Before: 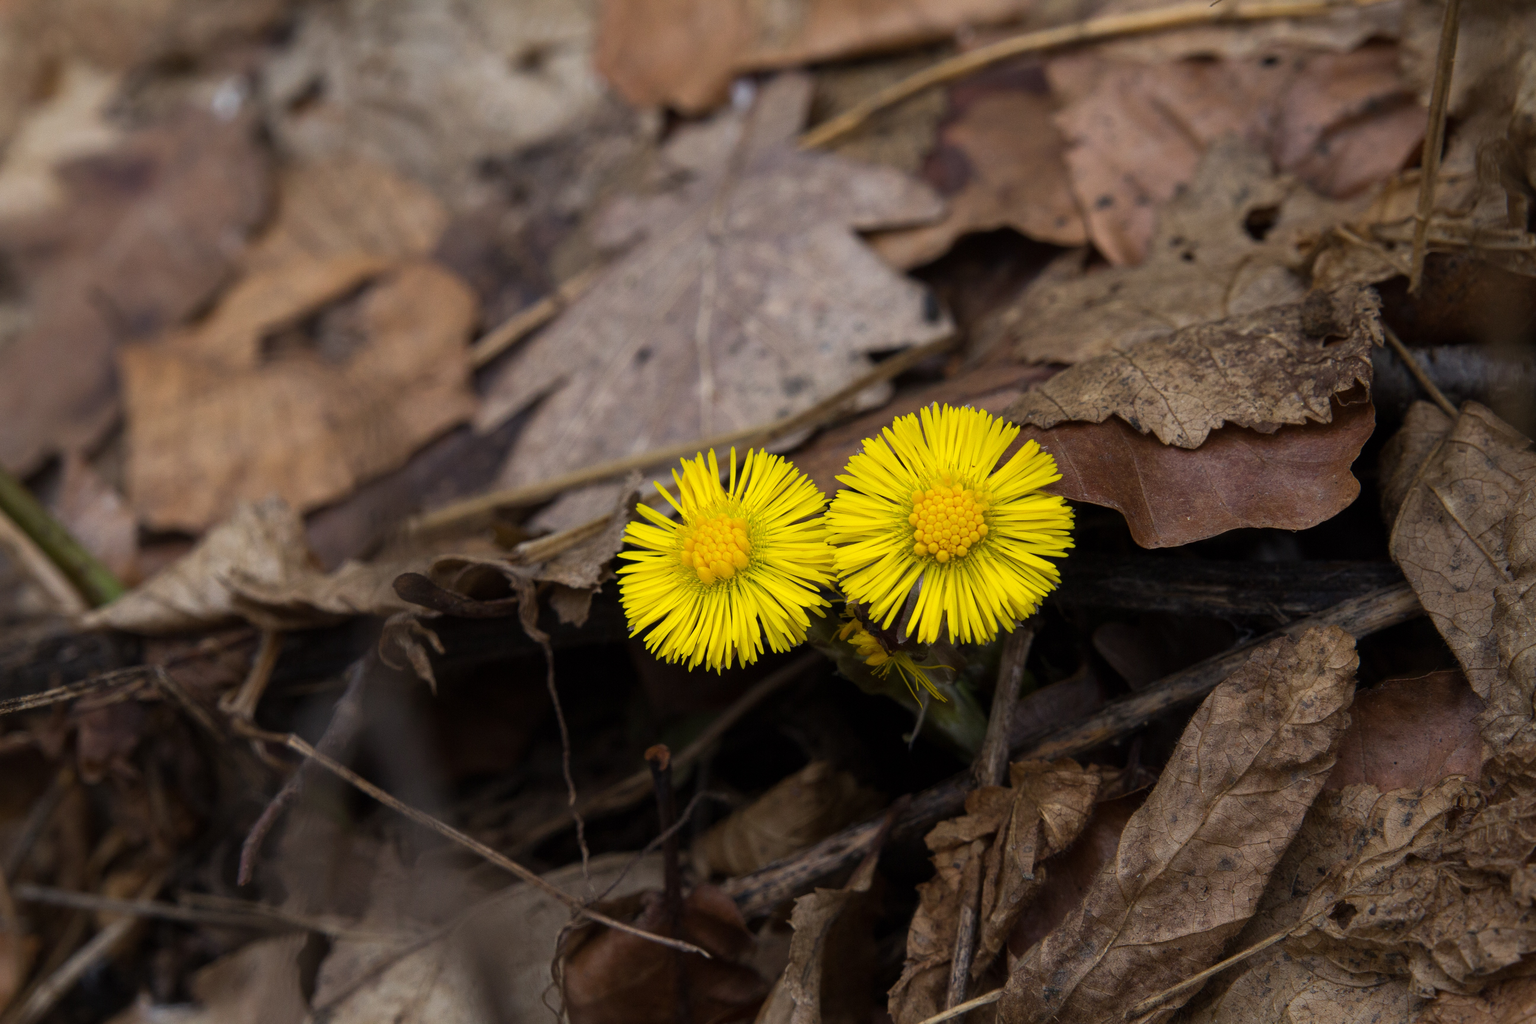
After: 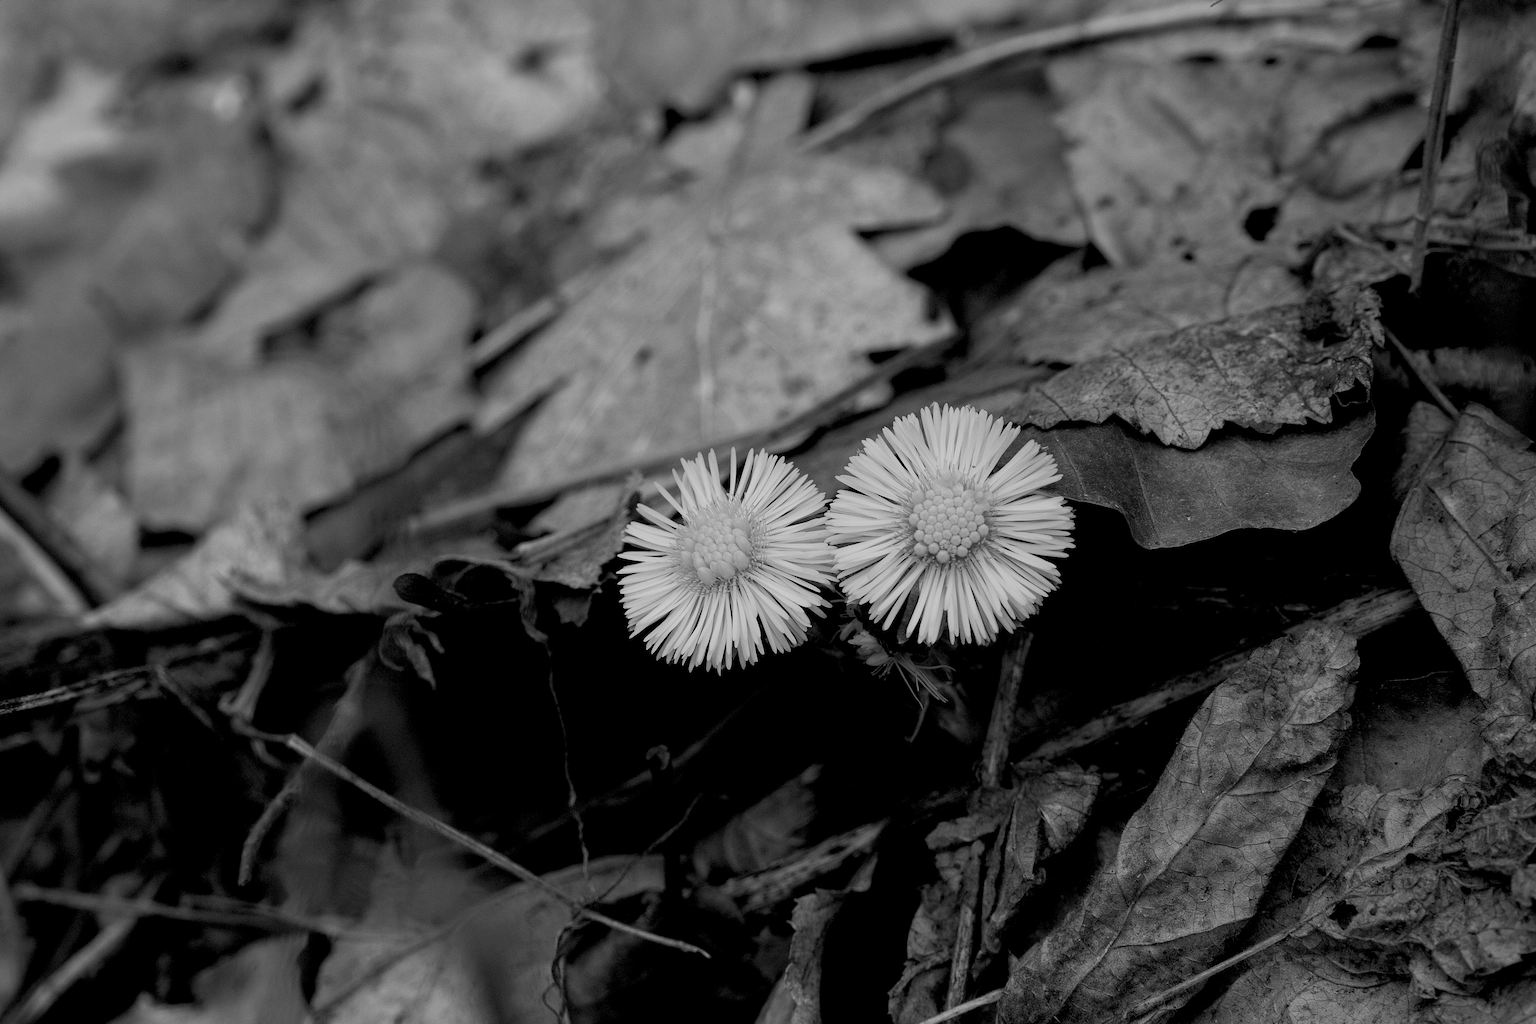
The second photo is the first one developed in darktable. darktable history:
monochrome: on, module defaults
sharpen: on, module defaults
color correction: highlights a* 0.207, highlights b* 2.7, shadows a* -0.874, shadows b* -4.78
color calibration: output gray [0.18, 0.41, 0.41, 0], gray › normalize channels true, illuminant same as pipeline (D50), adaptation XYZ, x 0.346, y 0.359, gamut compression 0
exposure: compensate highlight preservation false
contrast brightness saturation: saturation -0.1
rgb levels: levels [[0.013, 0.434, 0.89], [0, 0.5, 1], [0, 0.5, 1]]
